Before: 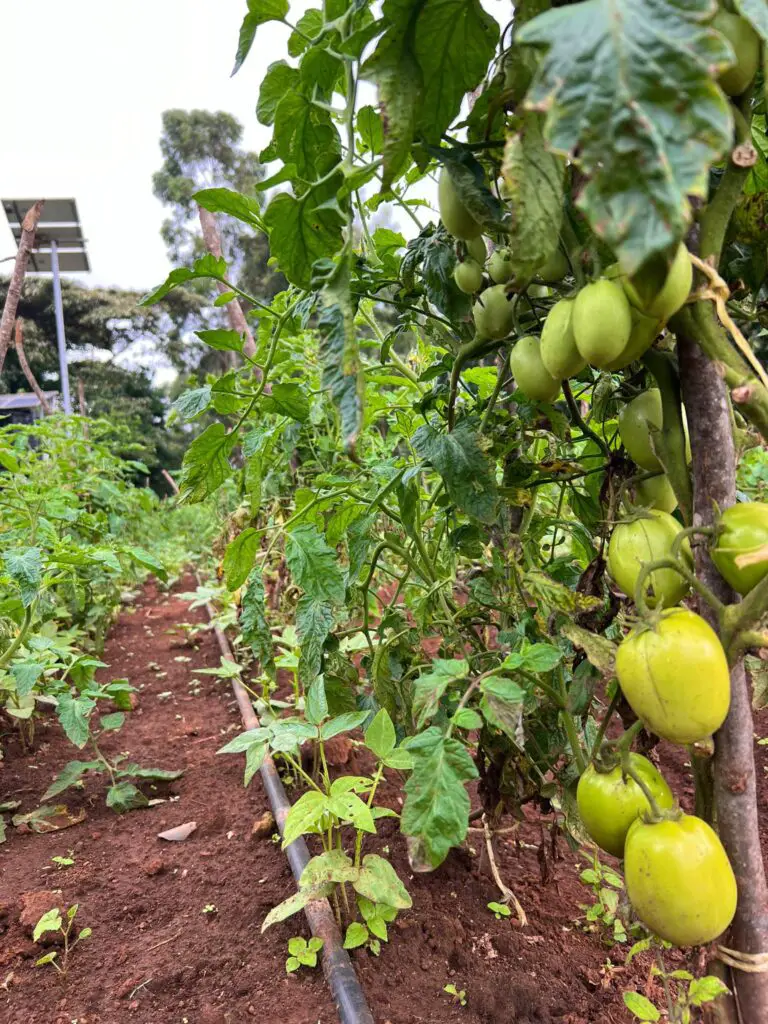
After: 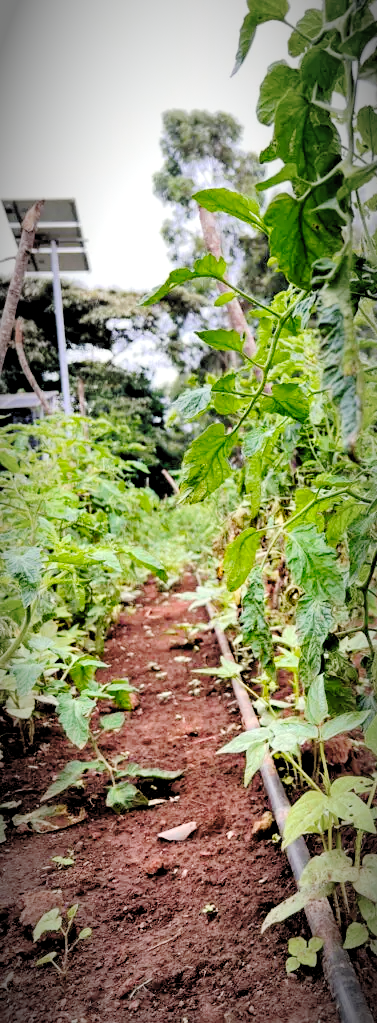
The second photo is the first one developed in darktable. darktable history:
rgb levels: levels [[0.029, 0.461, 0.922], [0, 0.5, 1], [0, 0.5, 1]]
tone curve: curves: ch0 [(0, 0) (0.003, 0.013) (0.011, 0.016) (0.025, 0.021) (0.044, 0.029) (0.069, 0.039) (0.1, 0.056) (0.136, 0.085) (0.177, 0.14) (0.224, 0.201) (0.277, 0.28) (0.335, 0.372) (0.399, 0.475) (0.468, 0.567) (0.543, 0.643) (0.623, 0.722) (0.709, 0.801) (0.801, 0.859) (0.898, 0.927) (1, 1)], preserve colors none
vignetting: fall-off start 67.5%, fall-off radius 67.23%, brightness -0.813, automatic ratio true
crop and rotate: left 0%, top 0%, right 50.845%
grain: coarseness 0.81 ISO, strength 1.34%, mid-tones bias 0%
